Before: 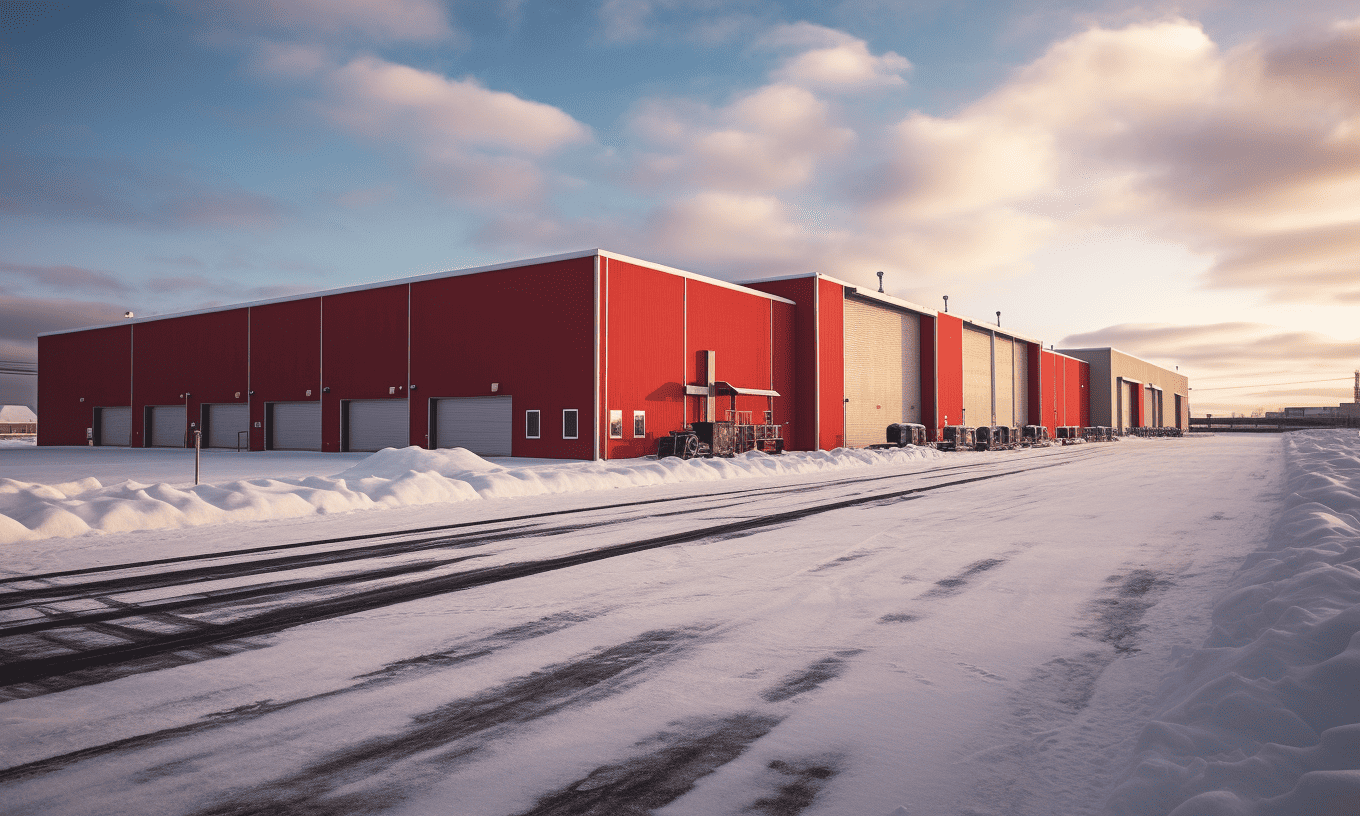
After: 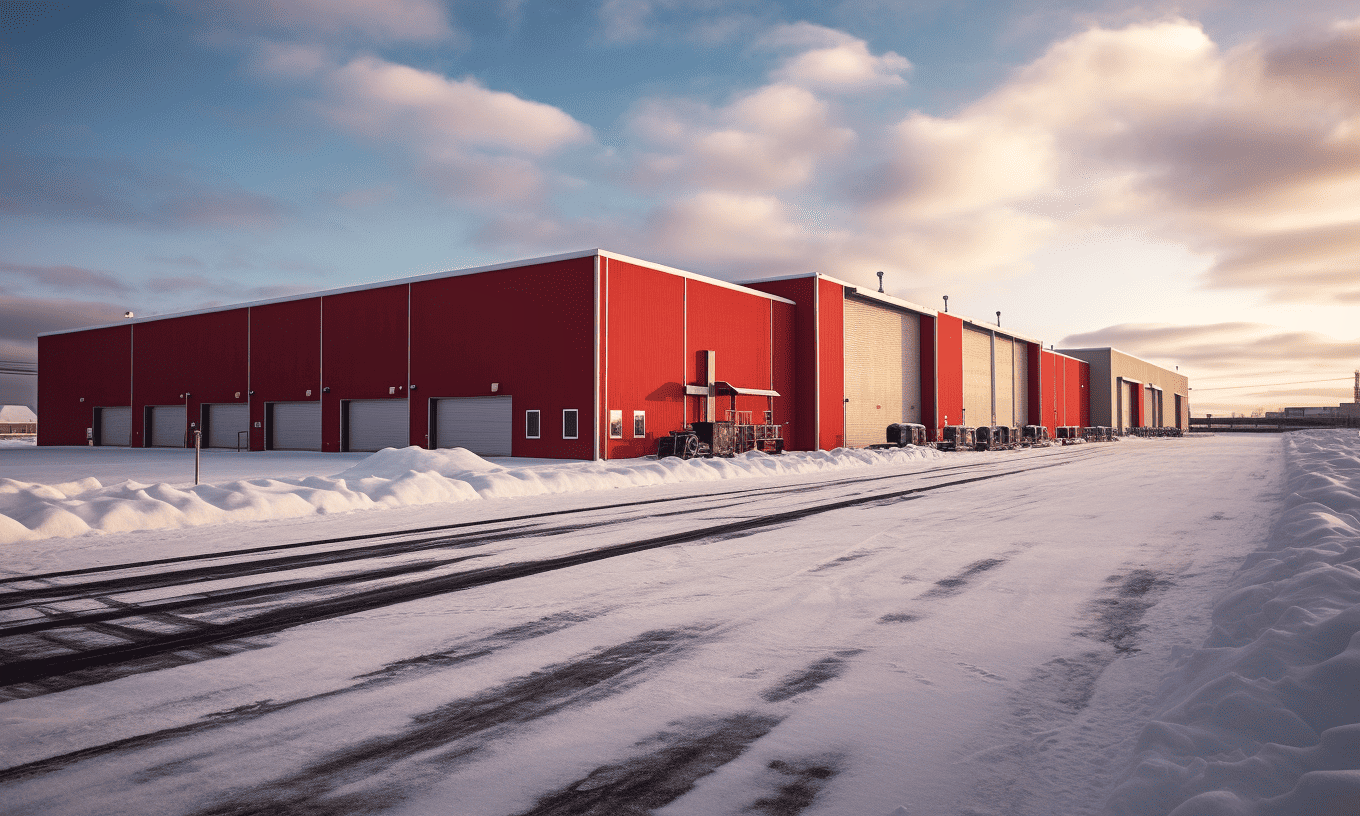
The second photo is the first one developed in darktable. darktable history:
exposure: black level correction 0.005, exposure 0.001 EV, compensate highlight preservation false
local contrast: mode bilateral grid, contrast 20, coarseness 50, detail 120%, midtone range 0.2
